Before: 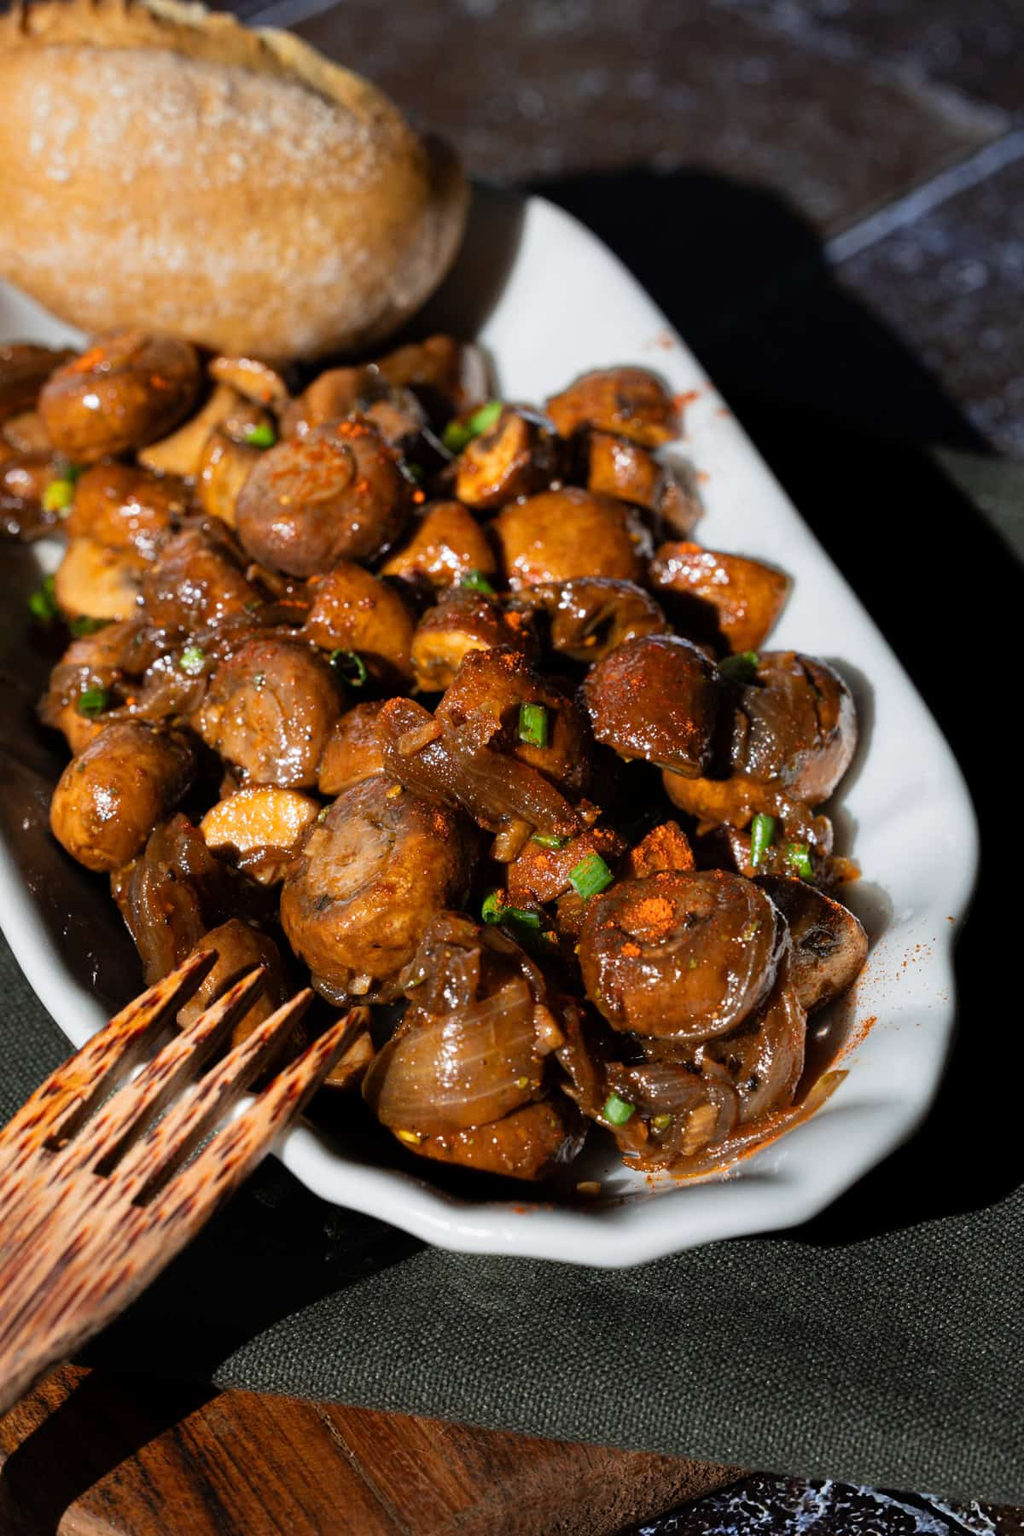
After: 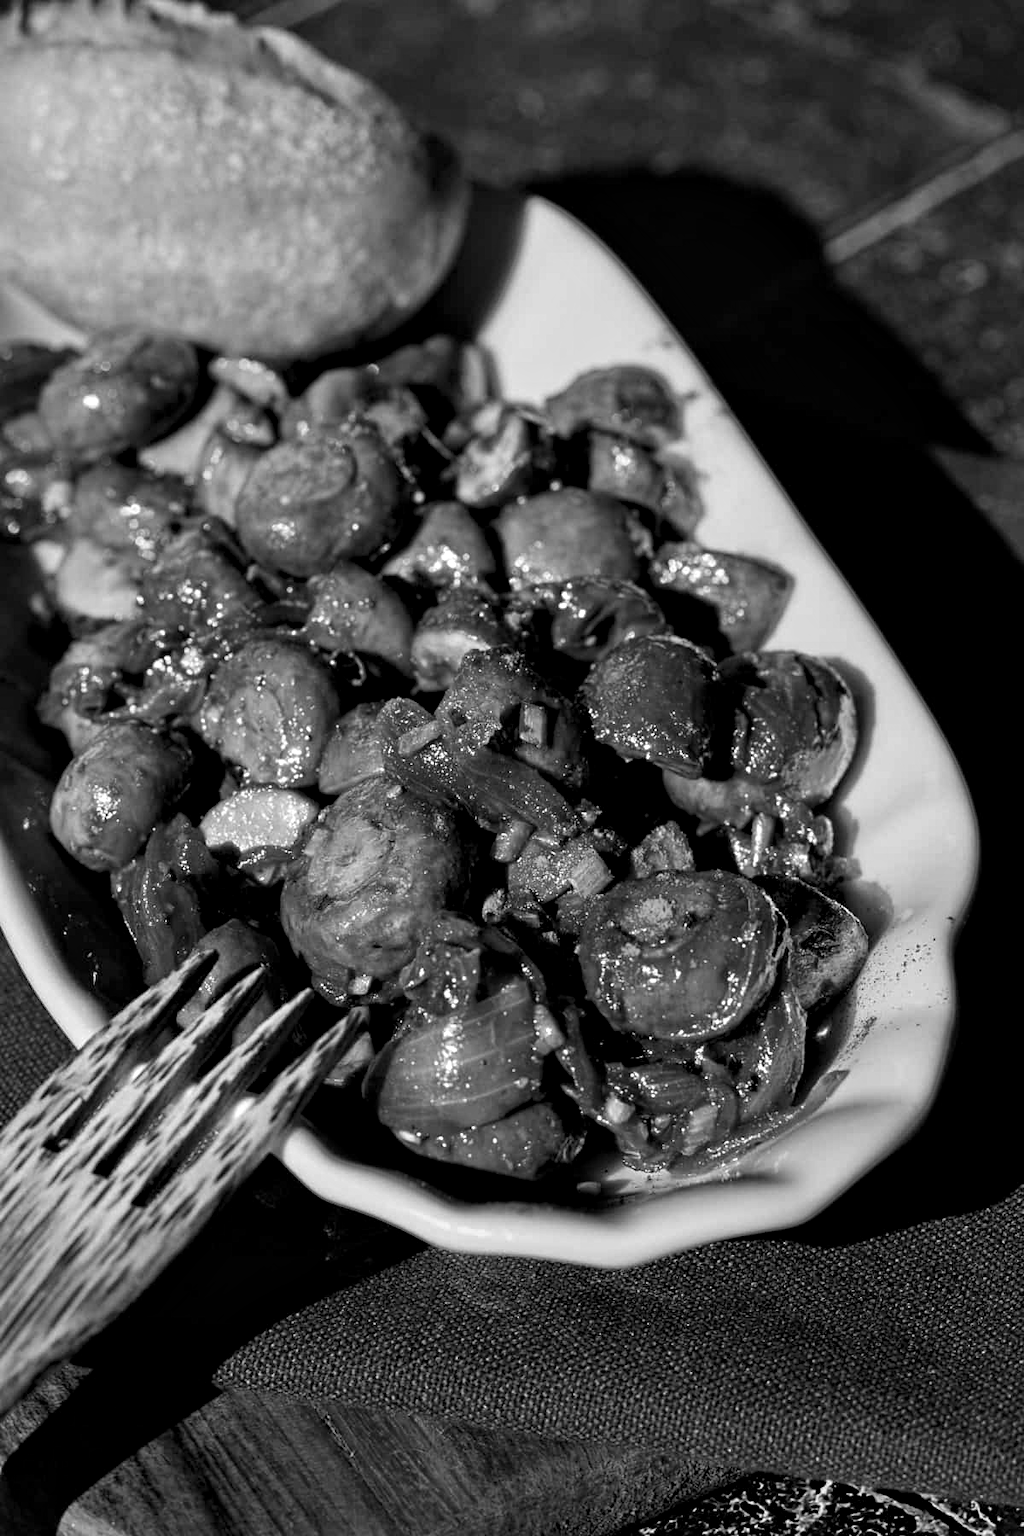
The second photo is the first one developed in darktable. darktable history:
monochrome: a -92.57, b 58.91
contrast equalizer: y [[0.51, 0.537, 0.559, 0.574, 0.599, 0.618], [0.5 ×6], [0.5 ×6], [0 ×6], [0 ×6]]
